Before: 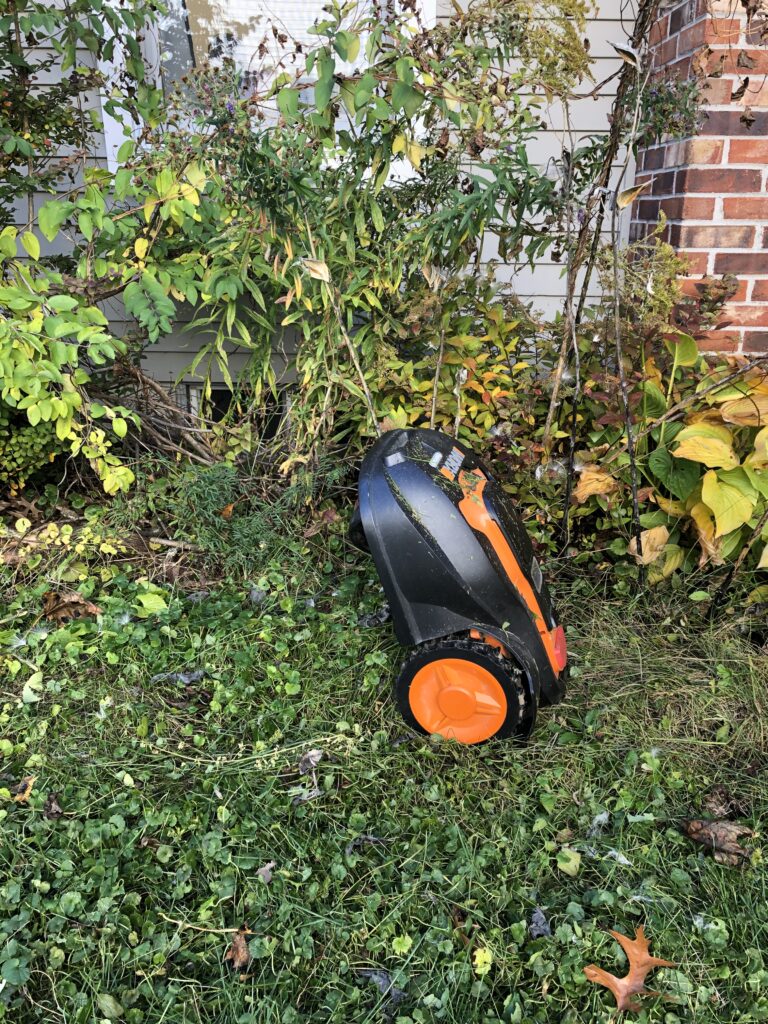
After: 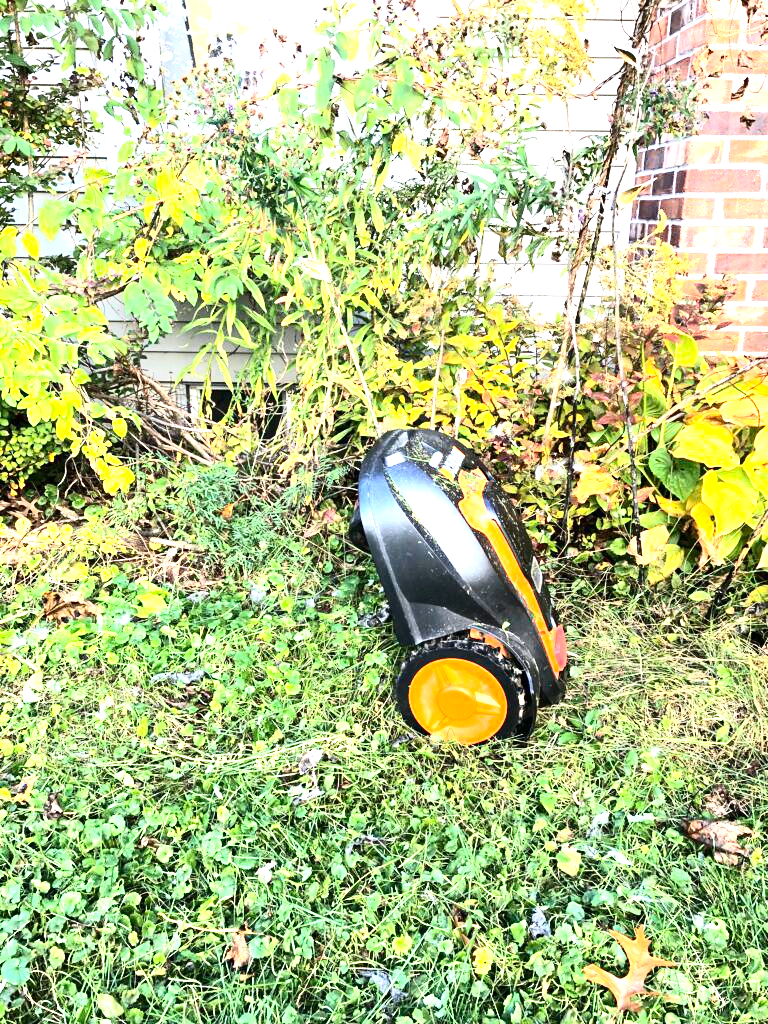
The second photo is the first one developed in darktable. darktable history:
exposure: exposure 2.001 EV, compensate exposure bias true, compensate highlight preservation false
contrast brightness saturation: contrast 0.29
